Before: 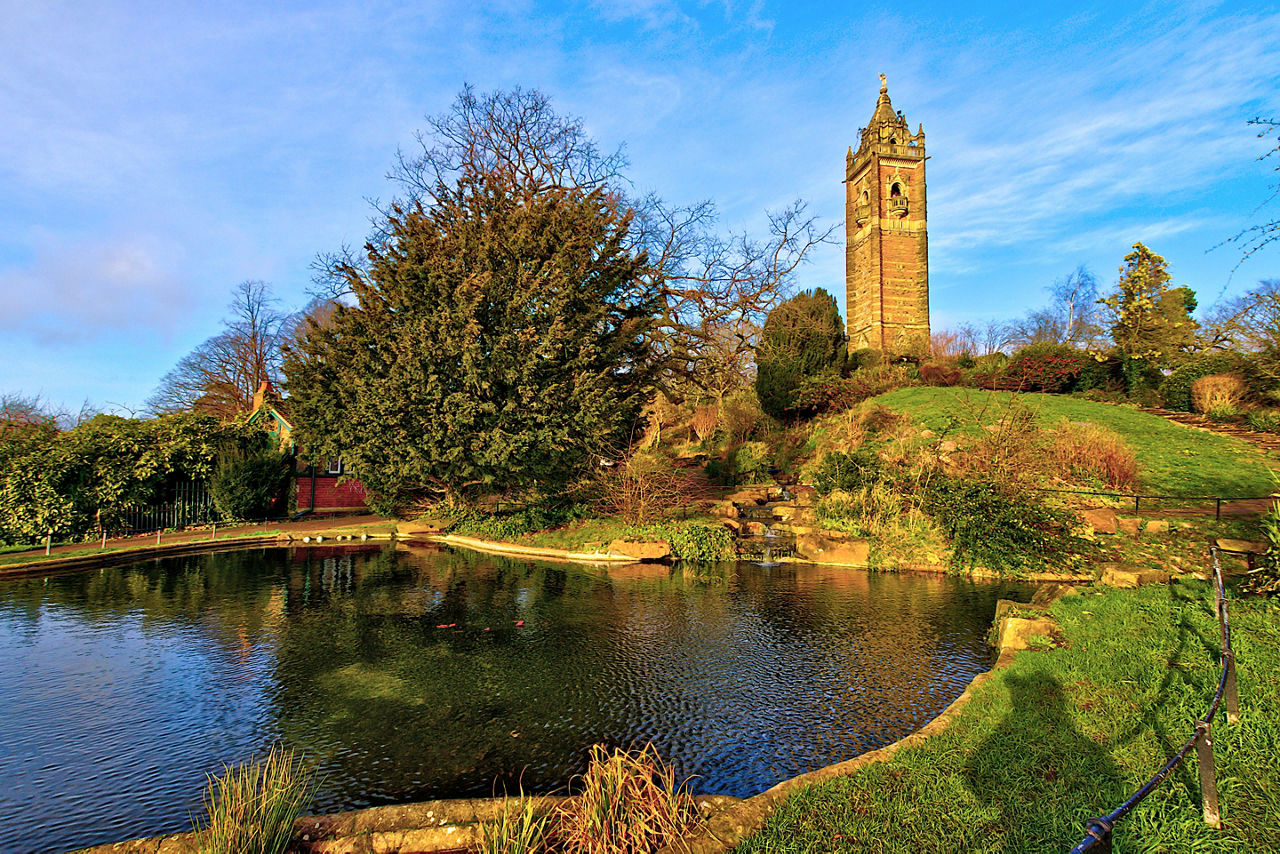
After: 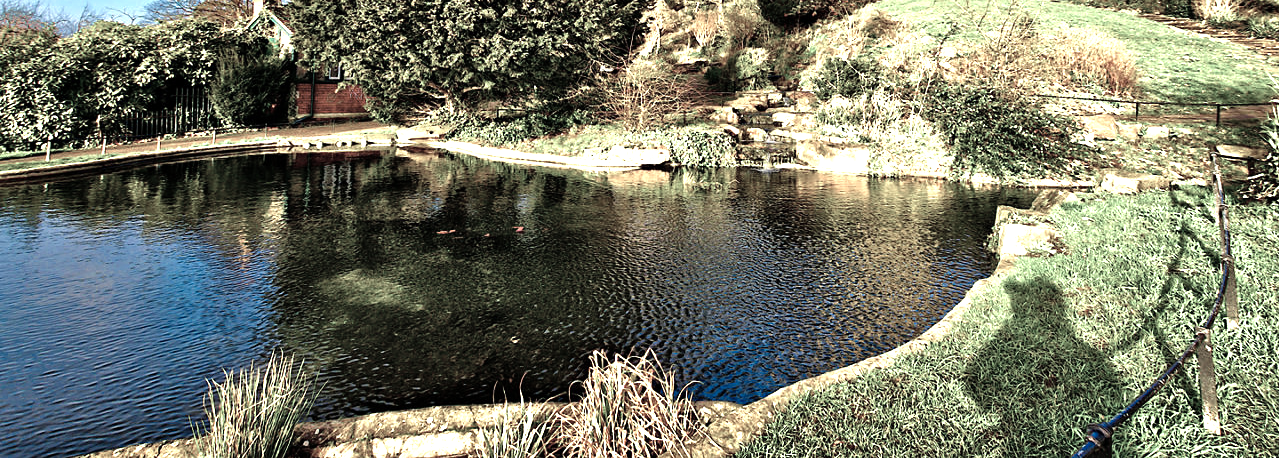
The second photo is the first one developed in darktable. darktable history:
crop and rotate: top 46.321%, right 0.01%
color zones: curves: ch0 [(0.25, 0.667) (0.758, 0.368)]; ch1 [(0.215, 0.245) (0.761, 0.373)]; ch2 [(0.247, 0.554) (0.761, 0.436)]
tone equalizer: -8 EV -0.73 EV, -7 EV -0.711 EV, -6 EV -0.635 EV, -5 EV -0.41 EV, -3 EV 0.37 EV, -2 EV 0.6 EV, -1 EV 0.674 EV, +0 EV 0.753 EV, mask exposure compensation -0.51 EV
